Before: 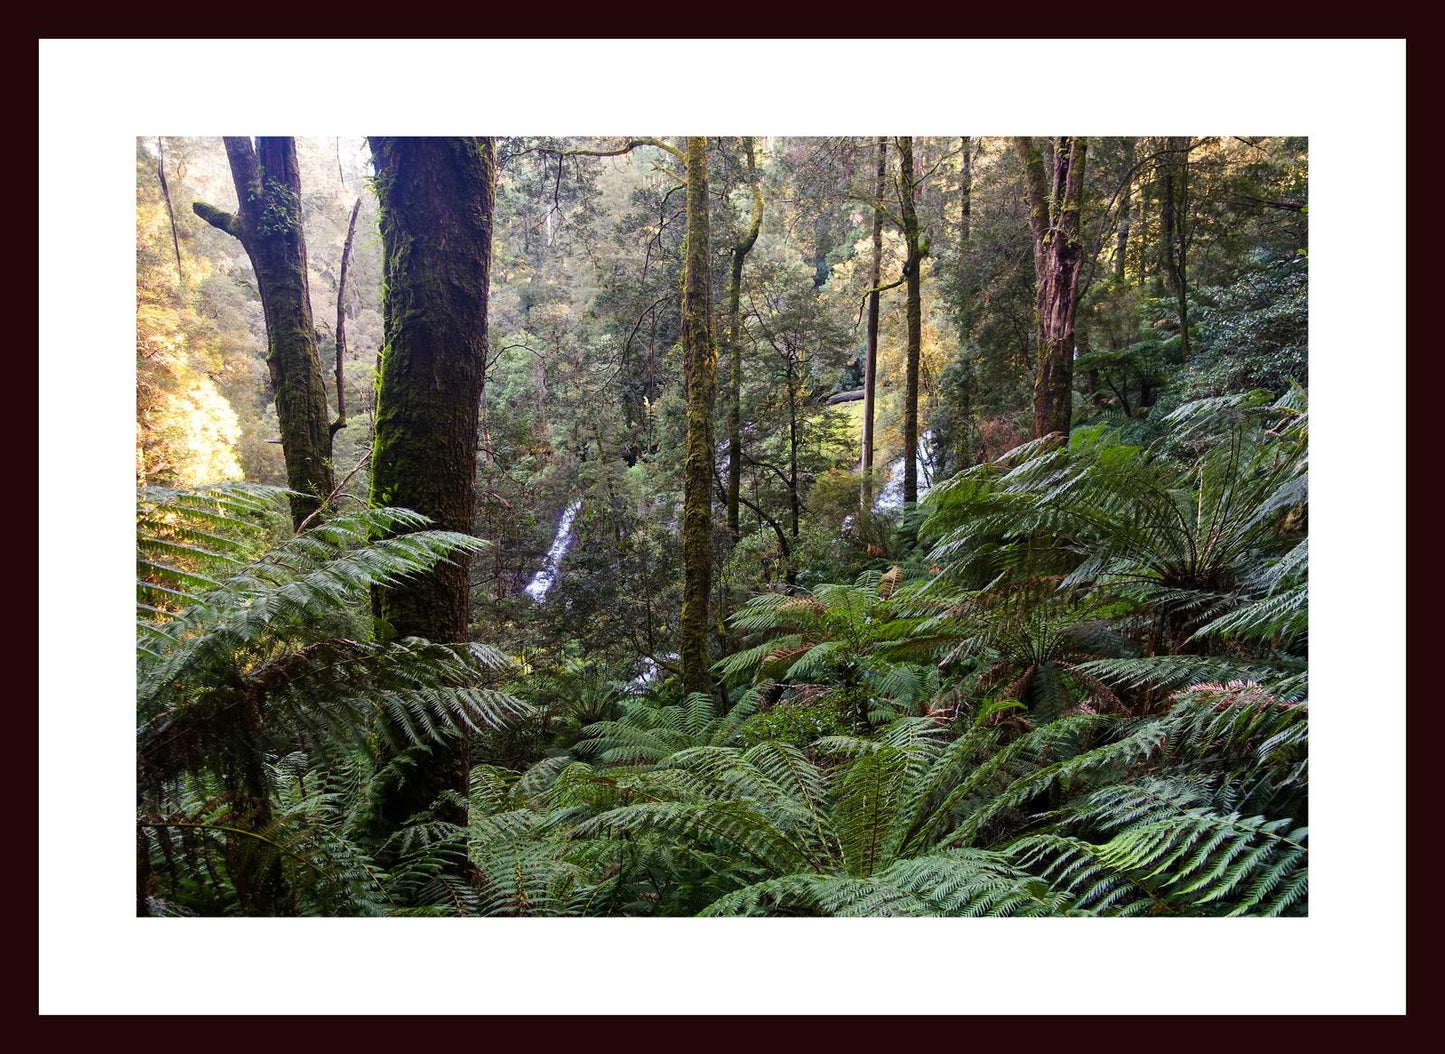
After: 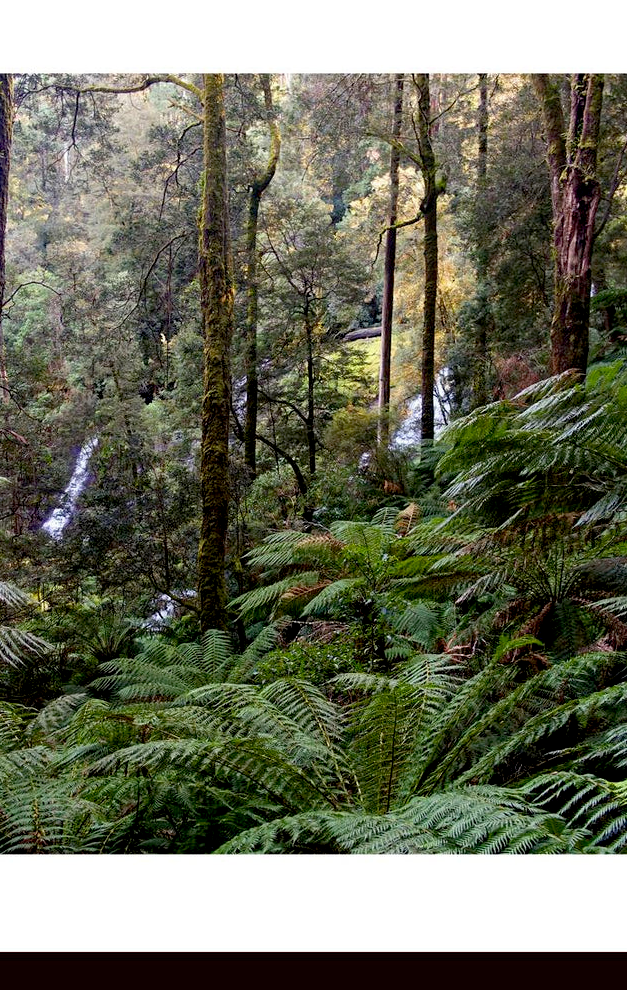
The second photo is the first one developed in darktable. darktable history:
crop: left 33.452%, top 6.025%, right 23.155%
exposure: black level correction 0.012, compensate highlight preservation false
